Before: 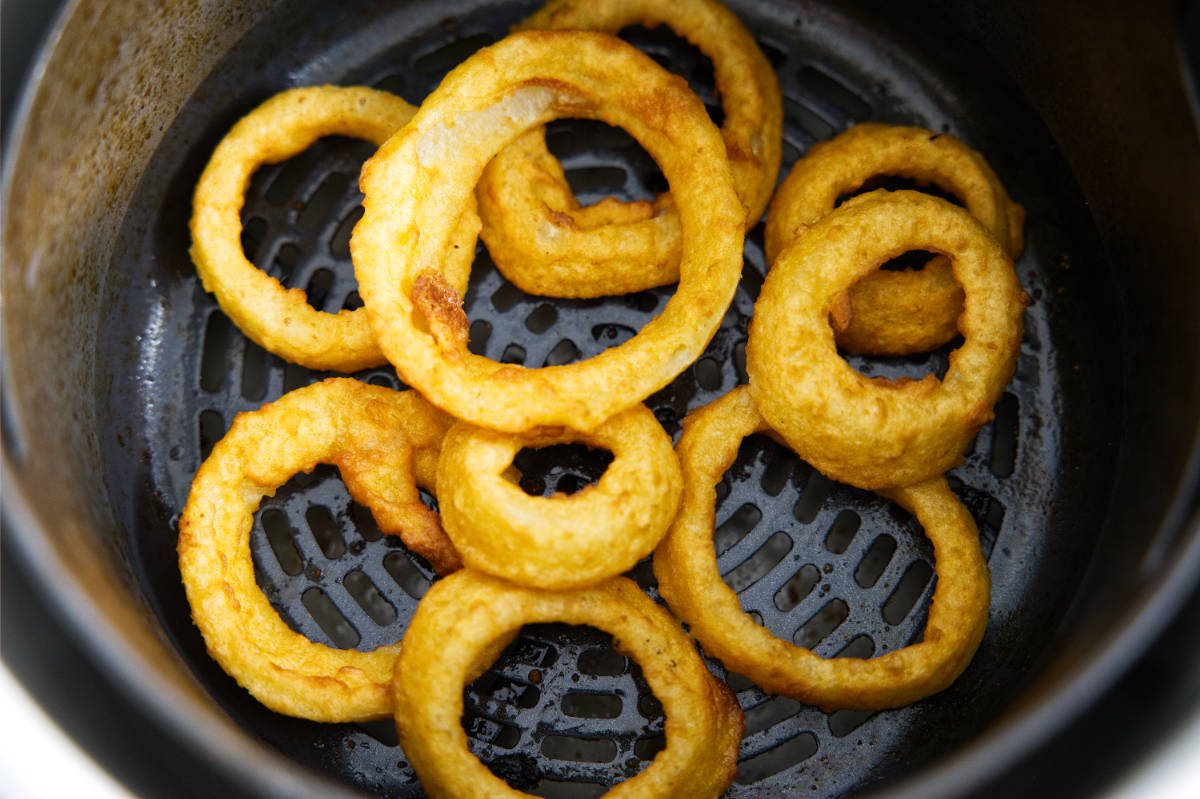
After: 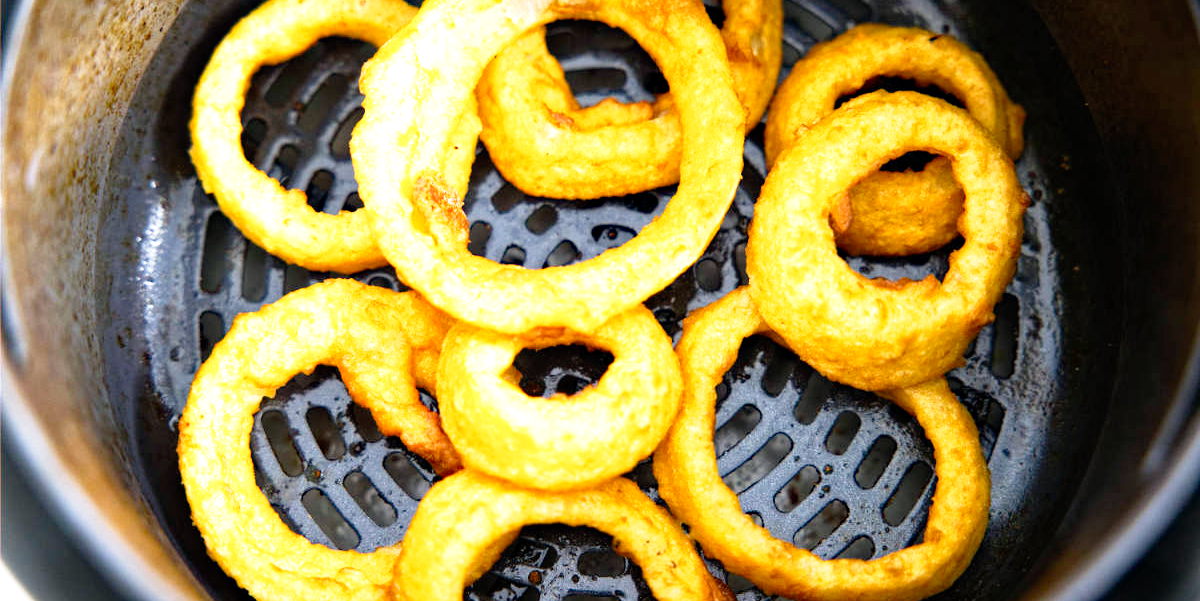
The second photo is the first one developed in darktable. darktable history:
haze removal: compatibility mode true, adaptive false
exposure: black level correction 0, exposure 1.095 EV, compensate exposure bias true, compensate highlight preservation false
crop and rotate: top 12.411%, bottom 12.253%
tone curve: curves: ch0 [(0, 0) (0.062, 0.037) (0.142, 0.138) (0.359, 0.419) (0.469, 0.544) (0.634, 0.722) (0.839, 0.909) (0.998, 0.978)]; ch1 [(0, 0) (0.437, 0.408) (0.472, 0.47) (0.502, 0.503) (0.527, 0.523) (0.559, 0.573) (0.608, 0.665) (0.669, 0.748) (0.859, 0.899) (1, 1)]; ch2 [(0, 0) (0.33, 0.301) (0.421, 0.443) (0.473, 0.498) (0.502, 0.5) (0.535, 0.531) (0.575, 0.603) (0.608, 0.667) (1, 1)], preserve colors none
